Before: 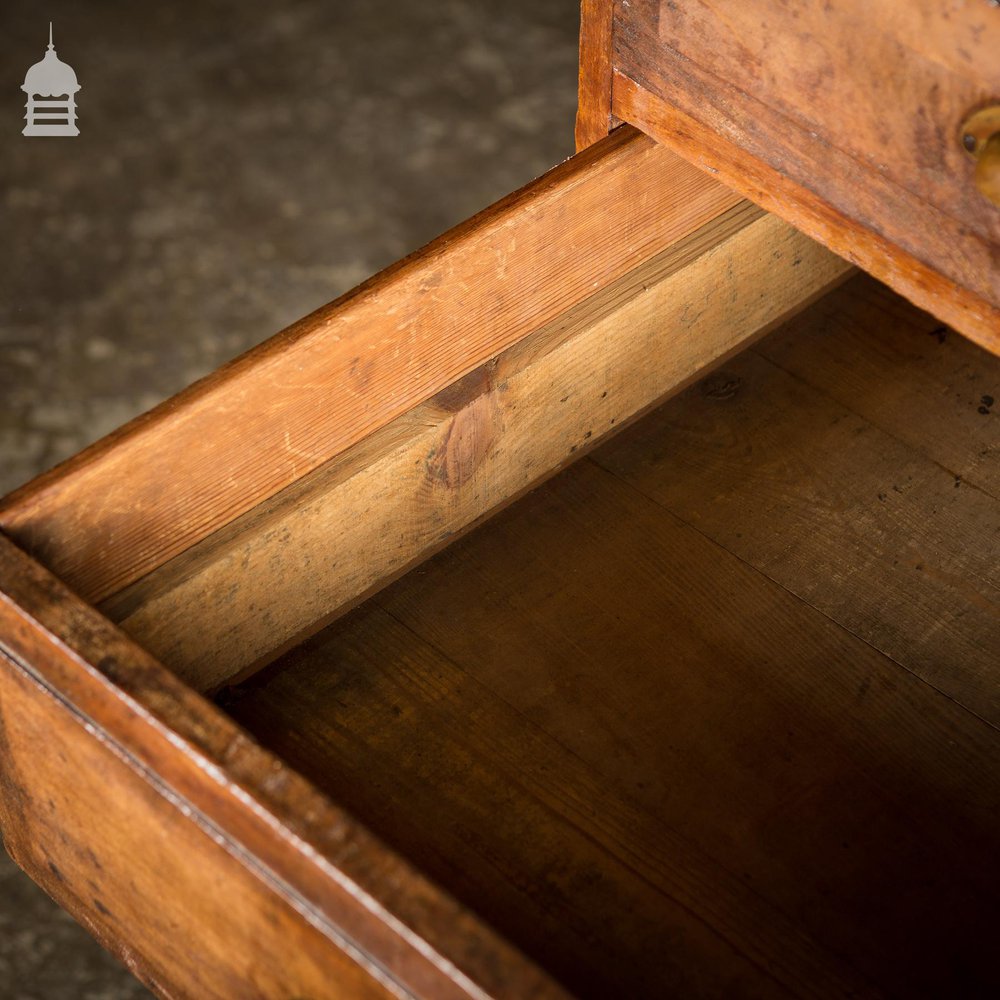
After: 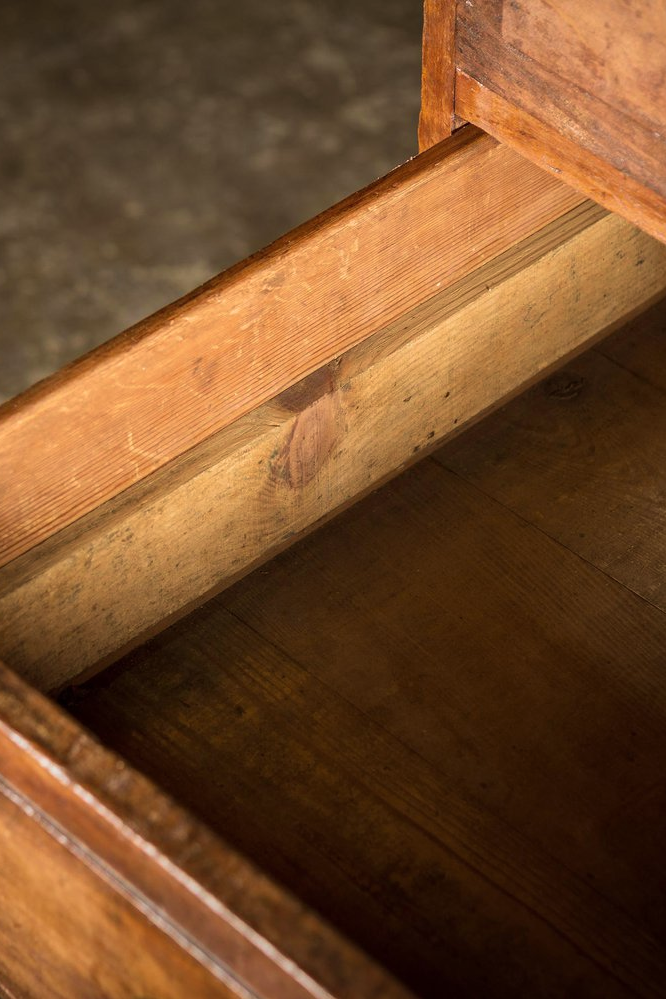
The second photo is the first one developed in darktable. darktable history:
contrast brightness saturation: saturation -0.05
velvia: on, module defaults
crop and rotate: left 15.754%, right 17.579%
